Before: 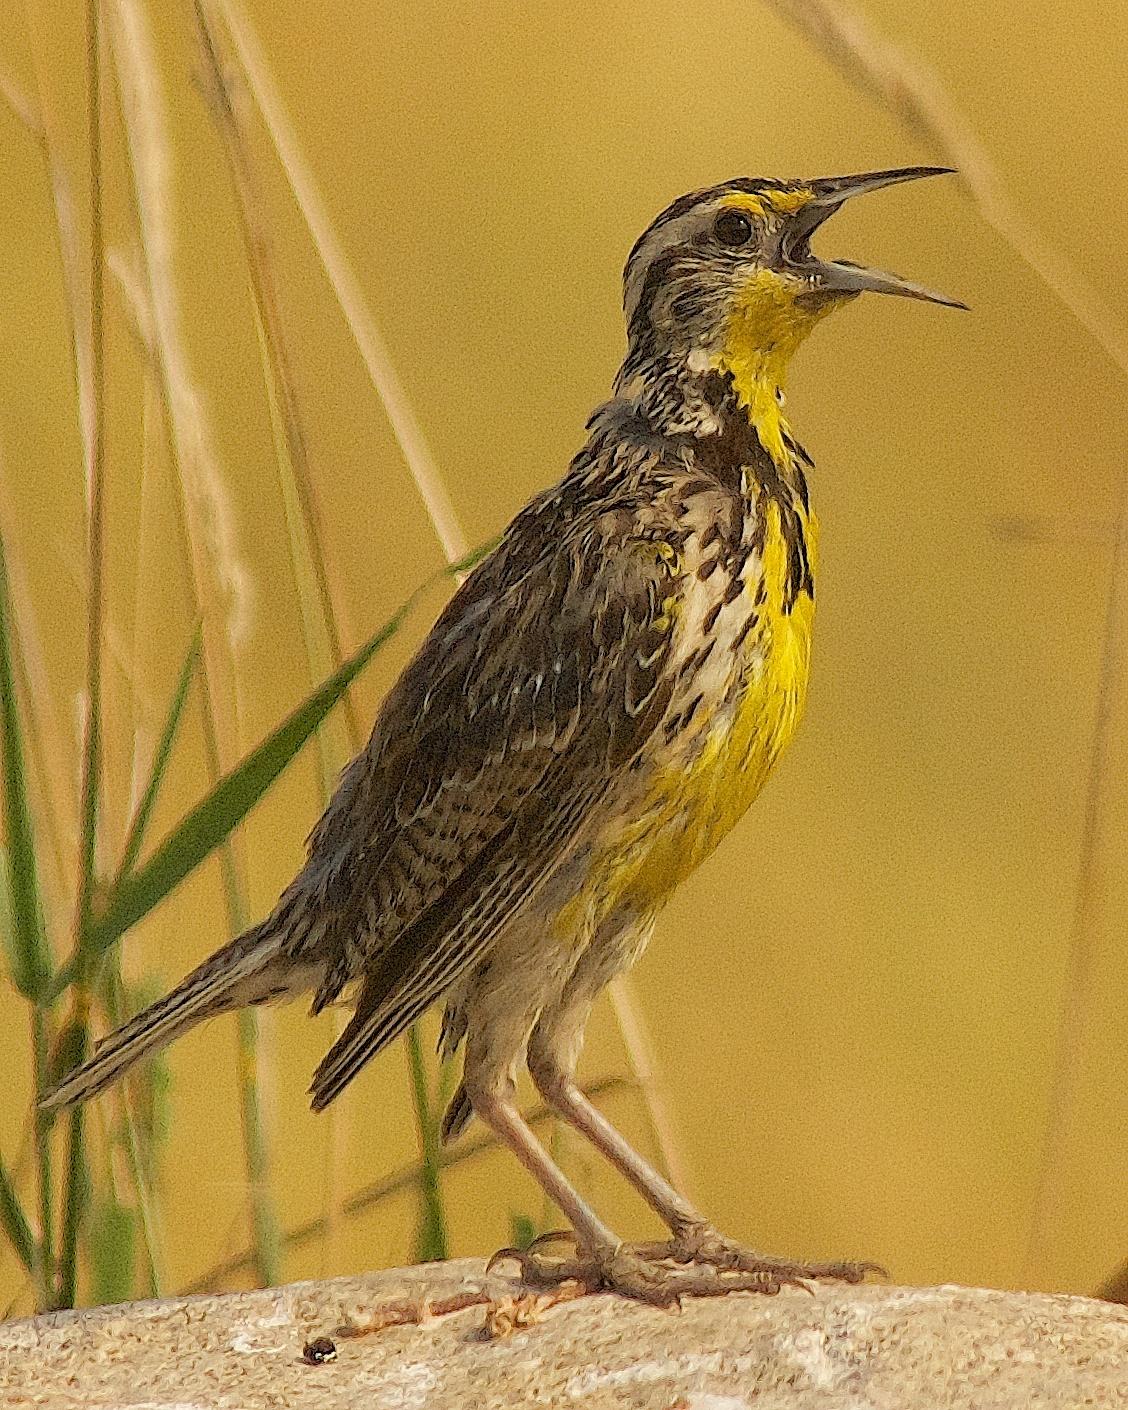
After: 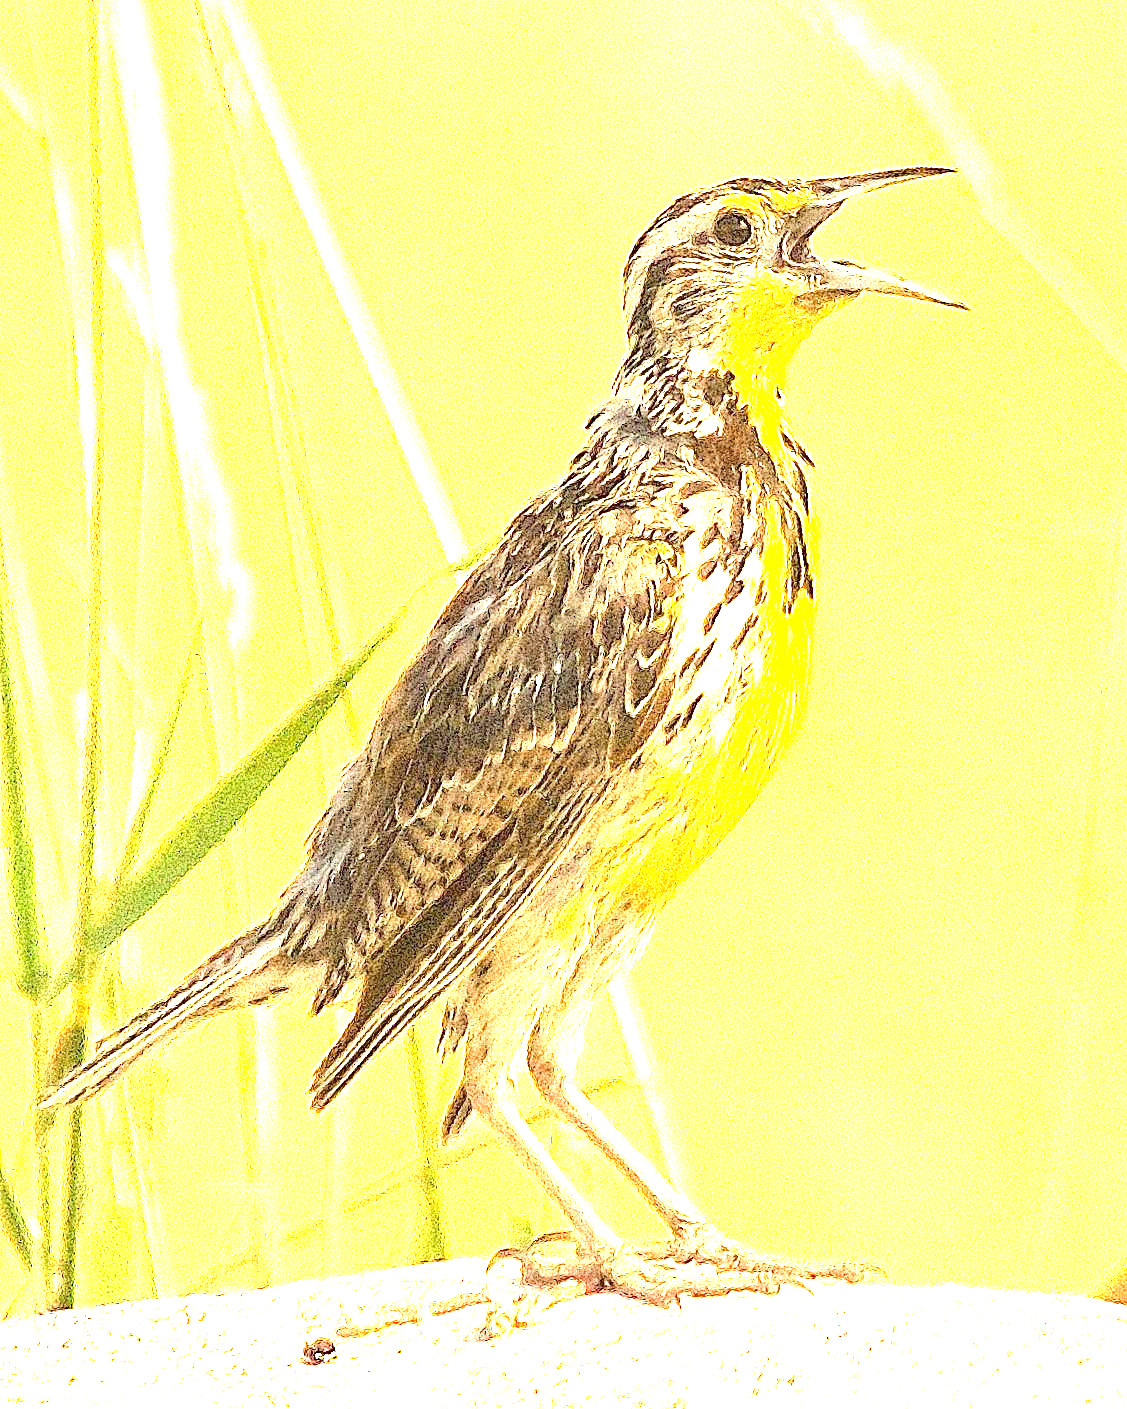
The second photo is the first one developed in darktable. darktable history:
haze removal: compatibility mode true, adaptive false
exposure: exposure 3 EV, compensate highlight preservation false
